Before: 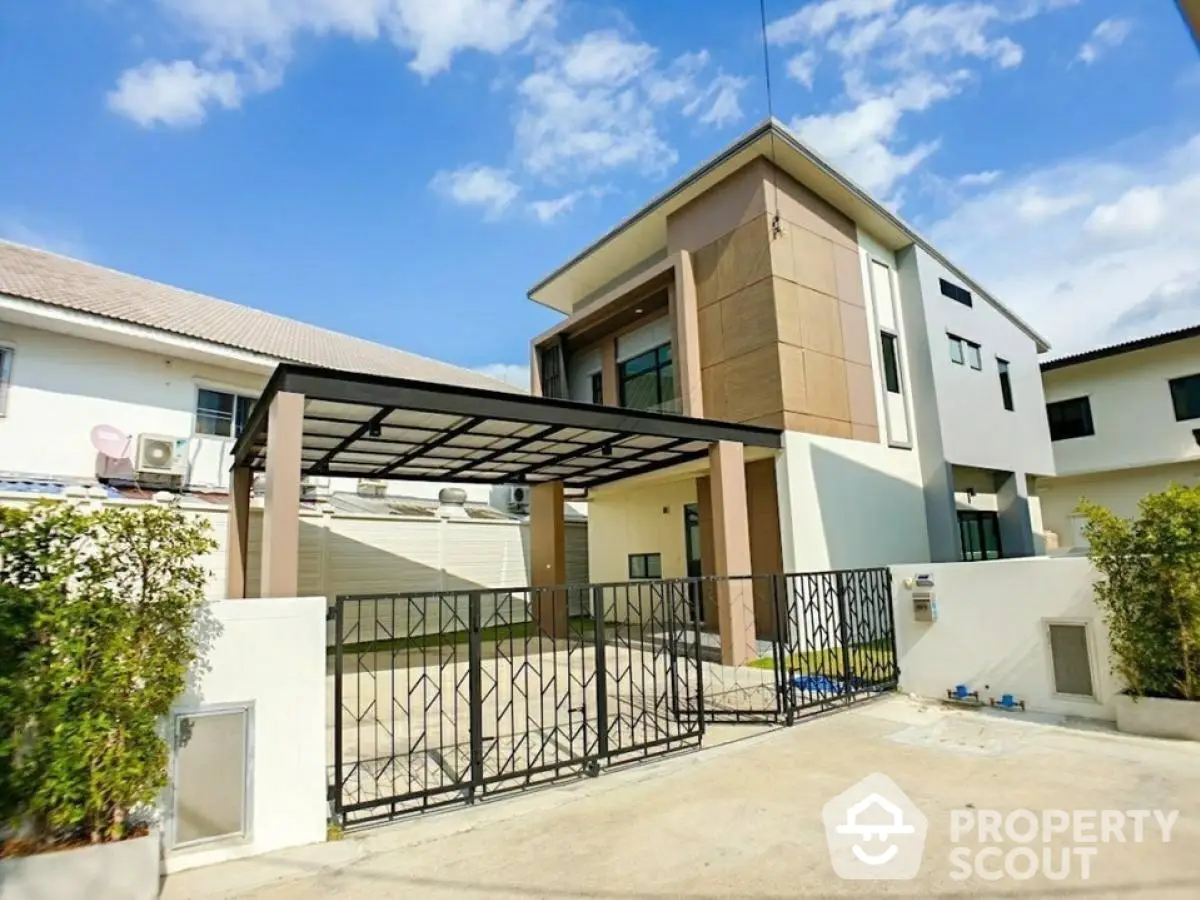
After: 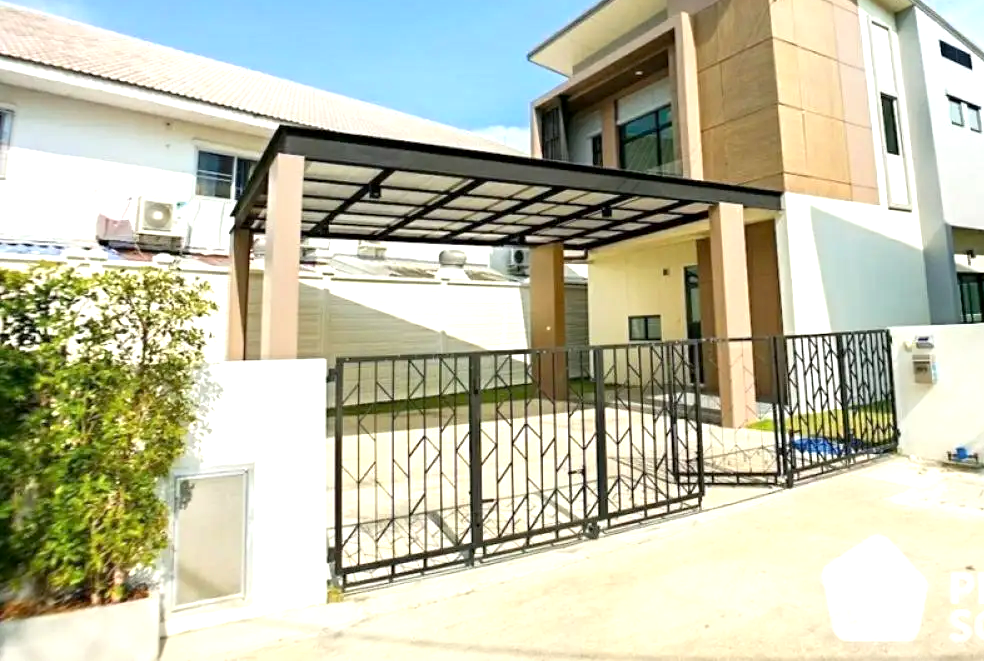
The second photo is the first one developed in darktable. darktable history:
exposure: black level correction 0.002, exposure 0.672 EV, compensate highlight preservation false
crop: top 26.466%, right 17.997%
